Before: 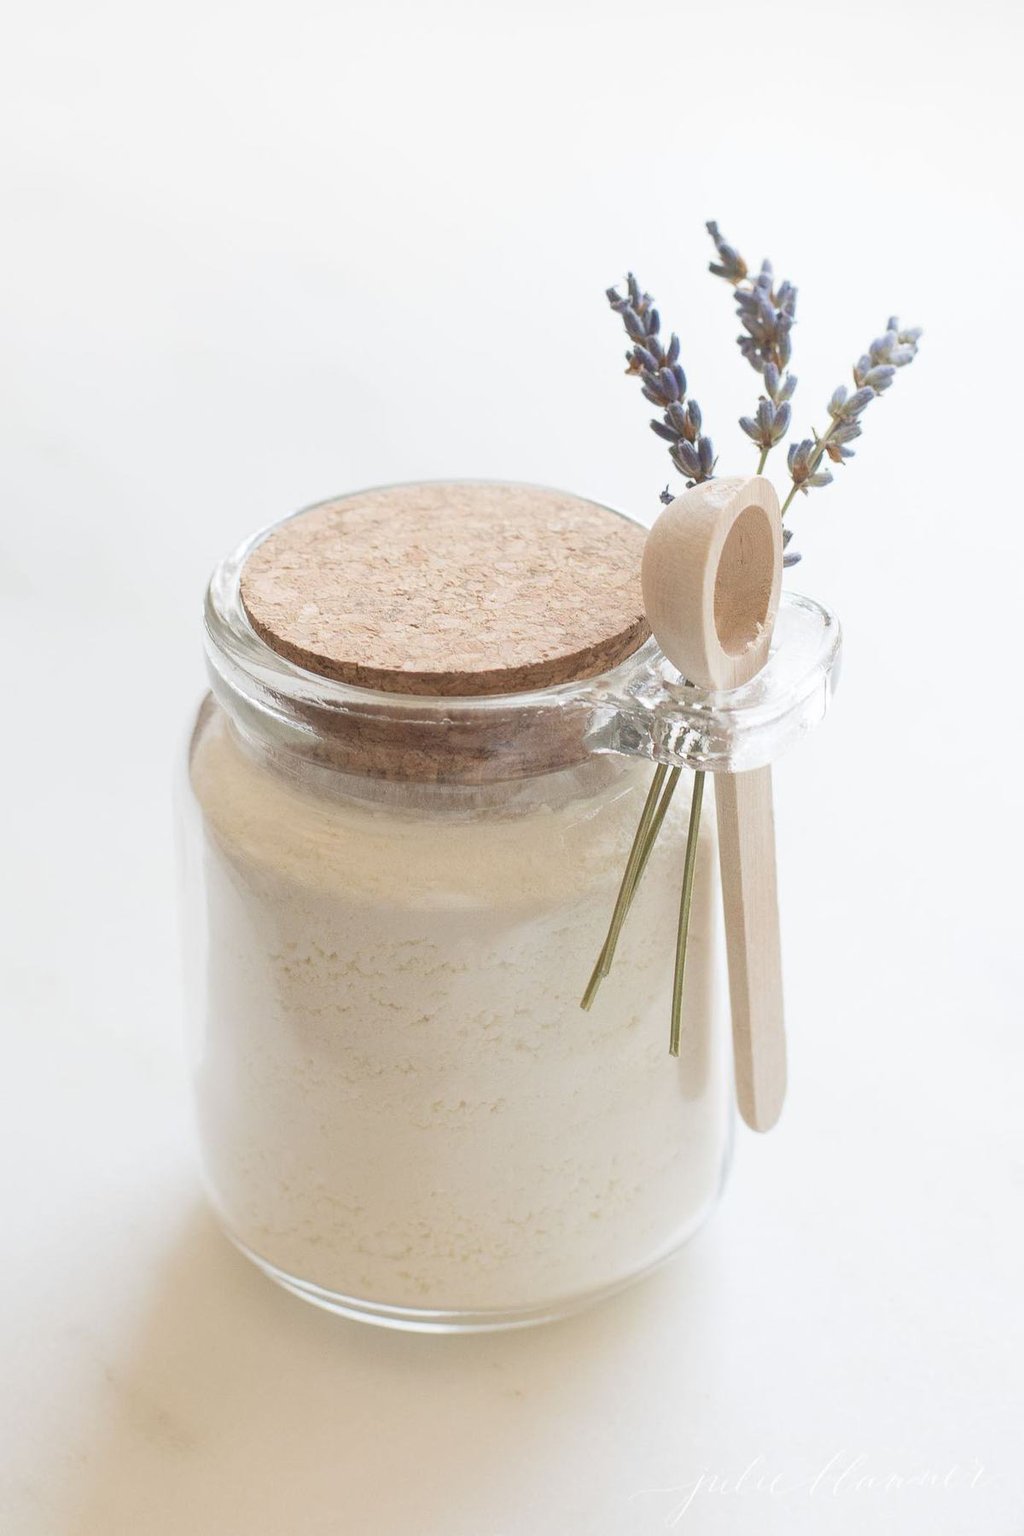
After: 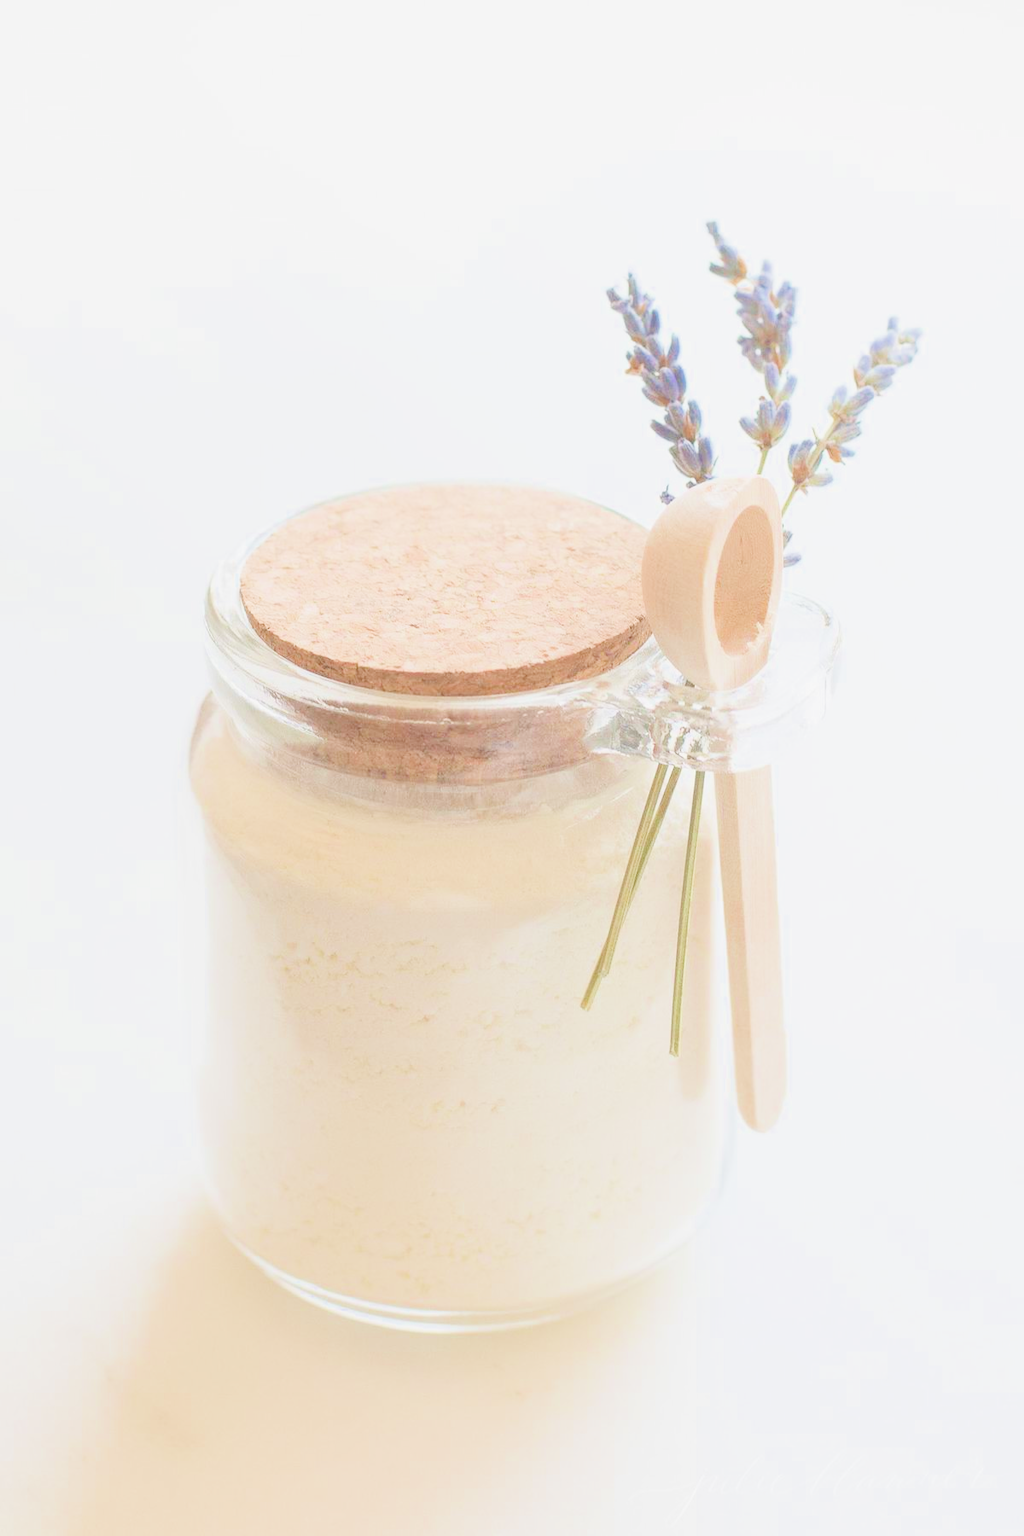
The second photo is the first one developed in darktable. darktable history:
filmic rgb: middle gray luminance 3.44%, black relative exposure -5.92 EV, white relative exposure 6.33 EV, threshold 6 EV, dynamic range scaling 22.4%, target black luminance 0%, hardness 2.33, latitude 45.85%, contrast 0.78, highlights saturation mix 100%, shadows ↔ highlights balance 0.033%, add noise in highlights 0, preserve chrominance max RGB, color science v3 (2019), use custom middle-gray values true, iterations of high-quality reconstruction 0, contrast in highlights soft, enable highlight reconstruction true
exposure: compensate highlight preservation false
